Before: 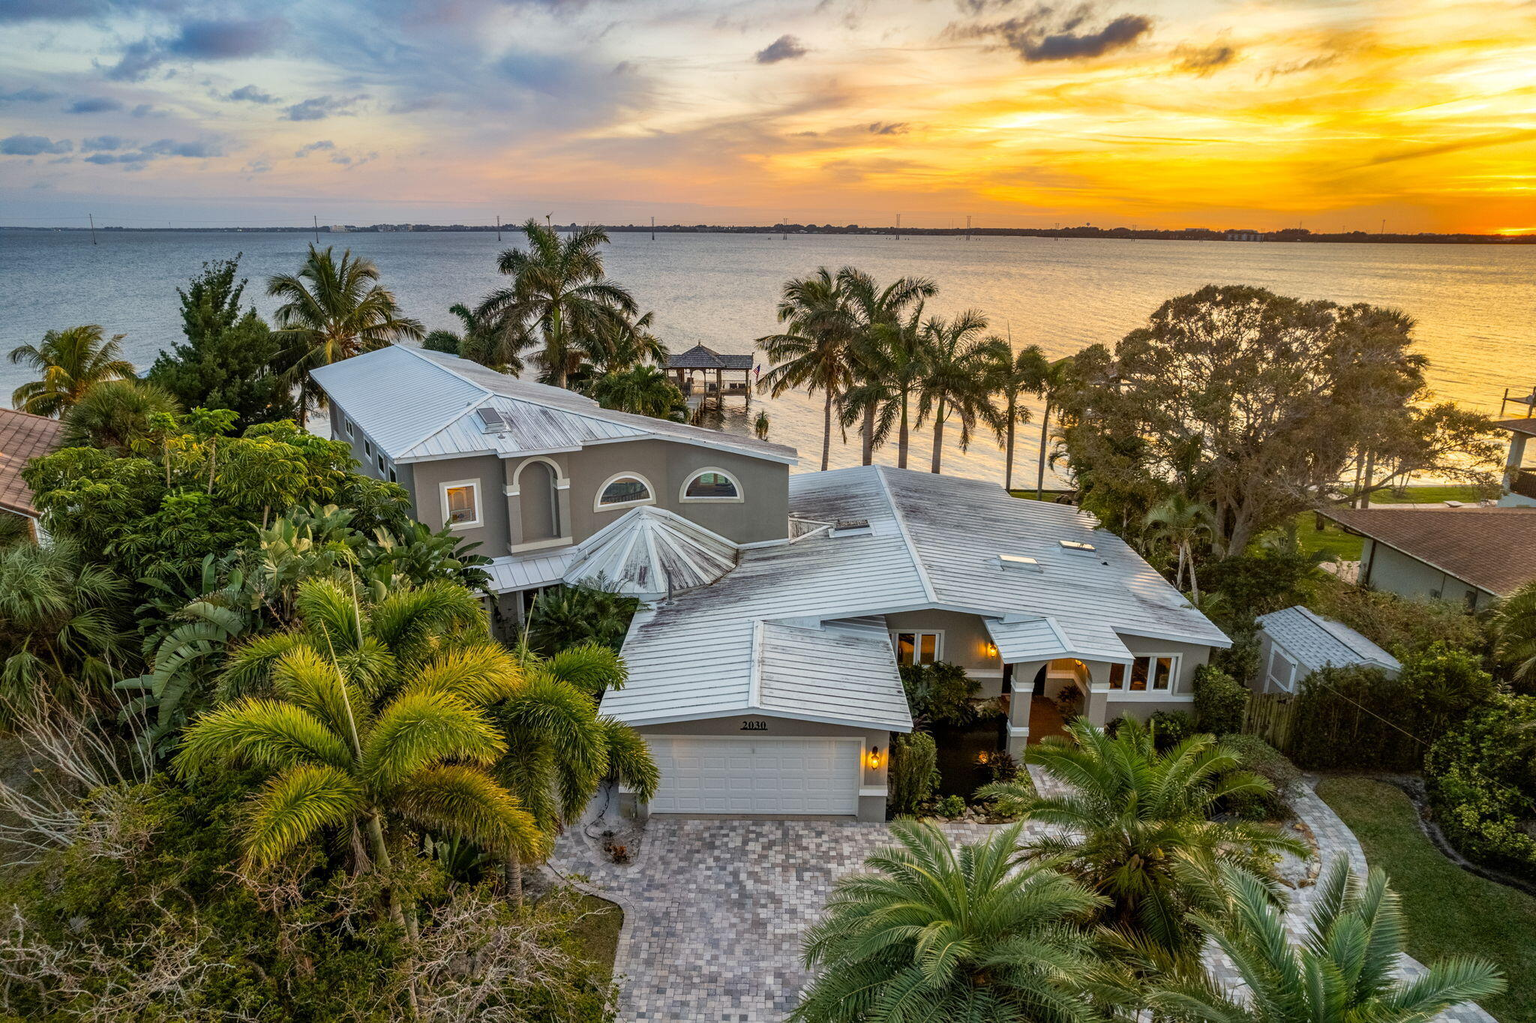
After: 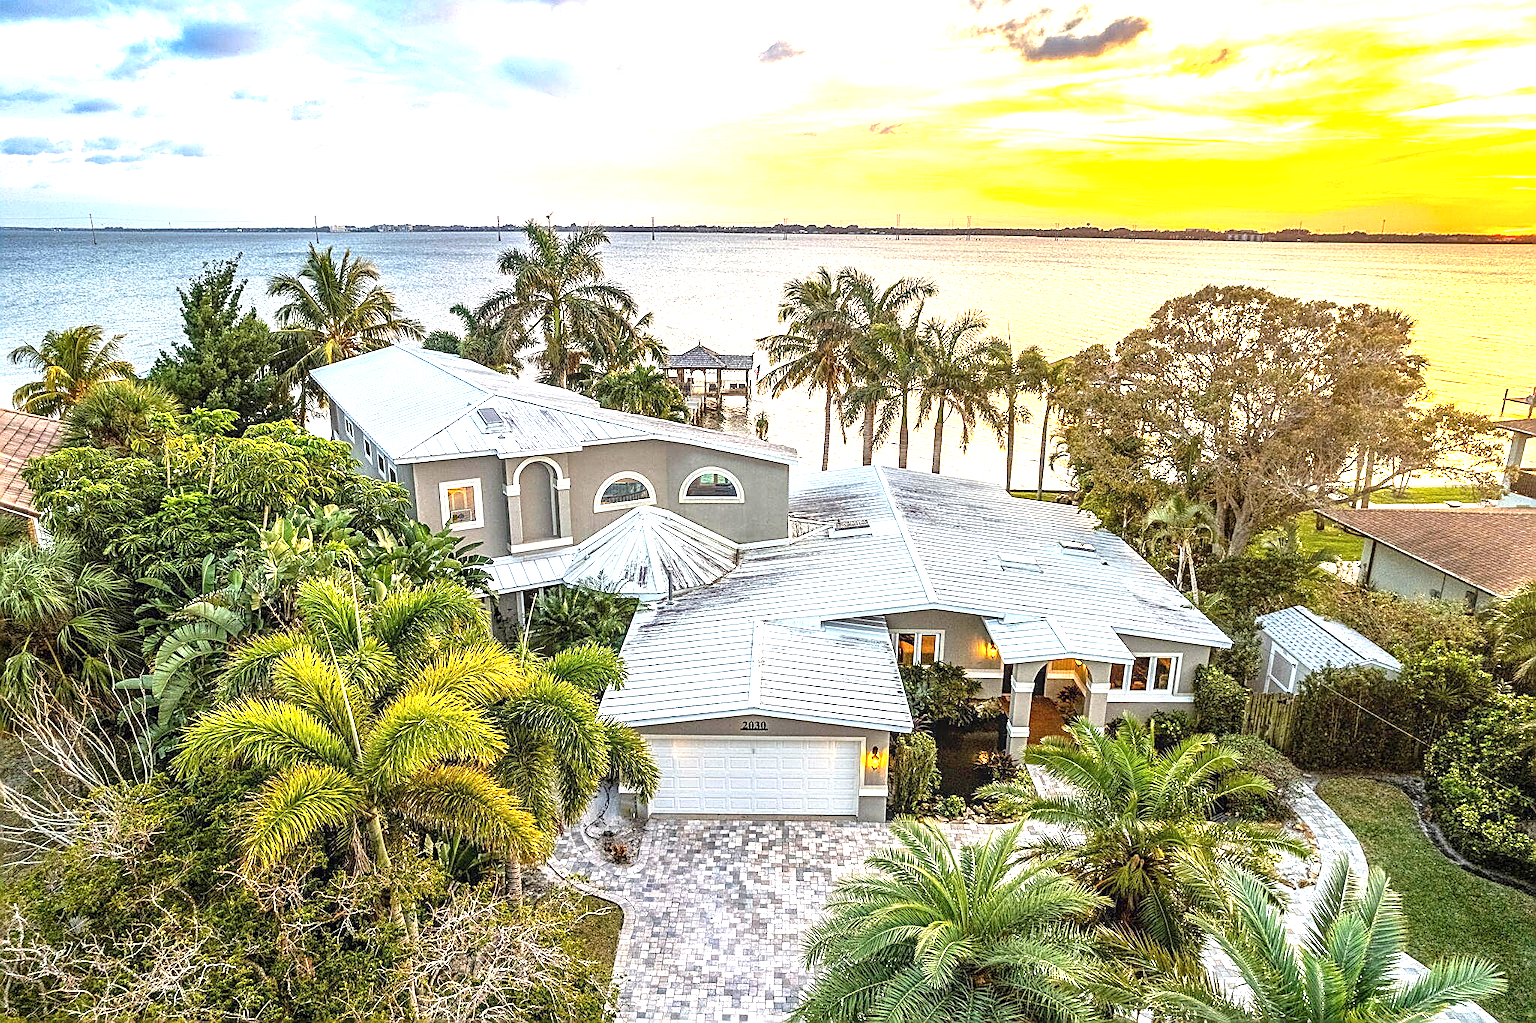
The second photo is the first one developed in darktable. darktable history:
local contrast: on, module defaults
sharpen: amount 1.002
exposure: black level correction 0, exposure 1.631 EV, compensate highlight preservation false
